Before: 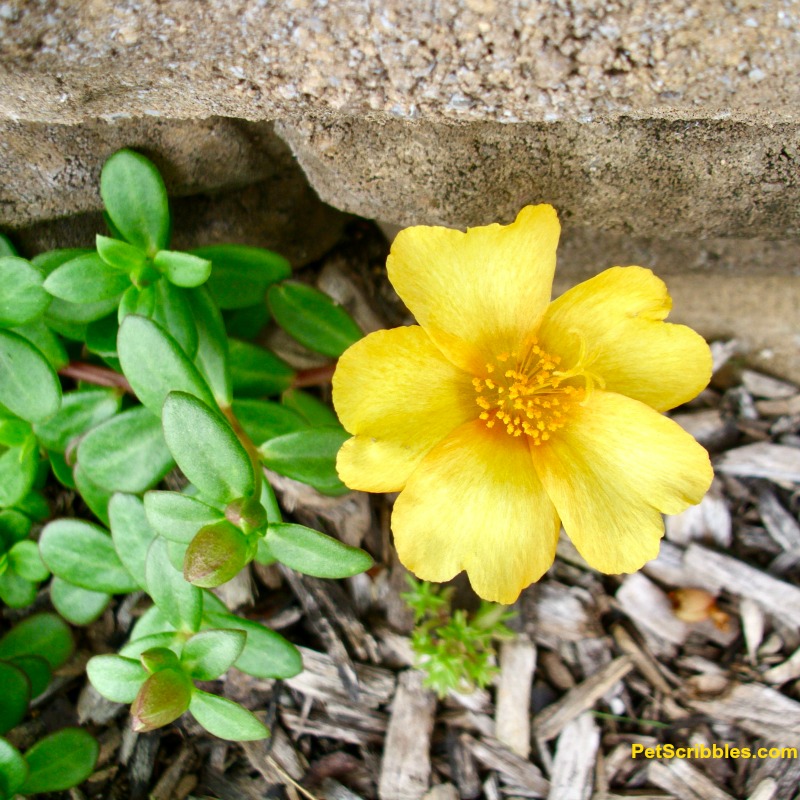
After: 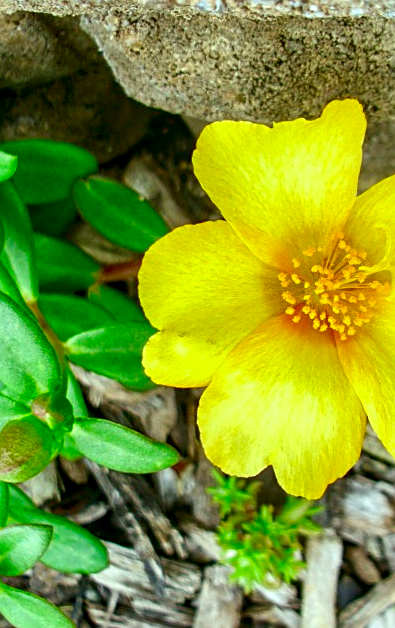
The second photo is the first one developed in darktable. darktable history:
sharpen: on, module defaults
crop and rotate: angle 0.02°, left 24.353%, top 13.219%, right 26.156%, bottom 8.224%
color correction: highlights a* -7.33, highlights b* 1.26, shadows a* -3.55, saturation 1.4
local contrast: detail 130%
white balance: red 0.986, blue 1.01
